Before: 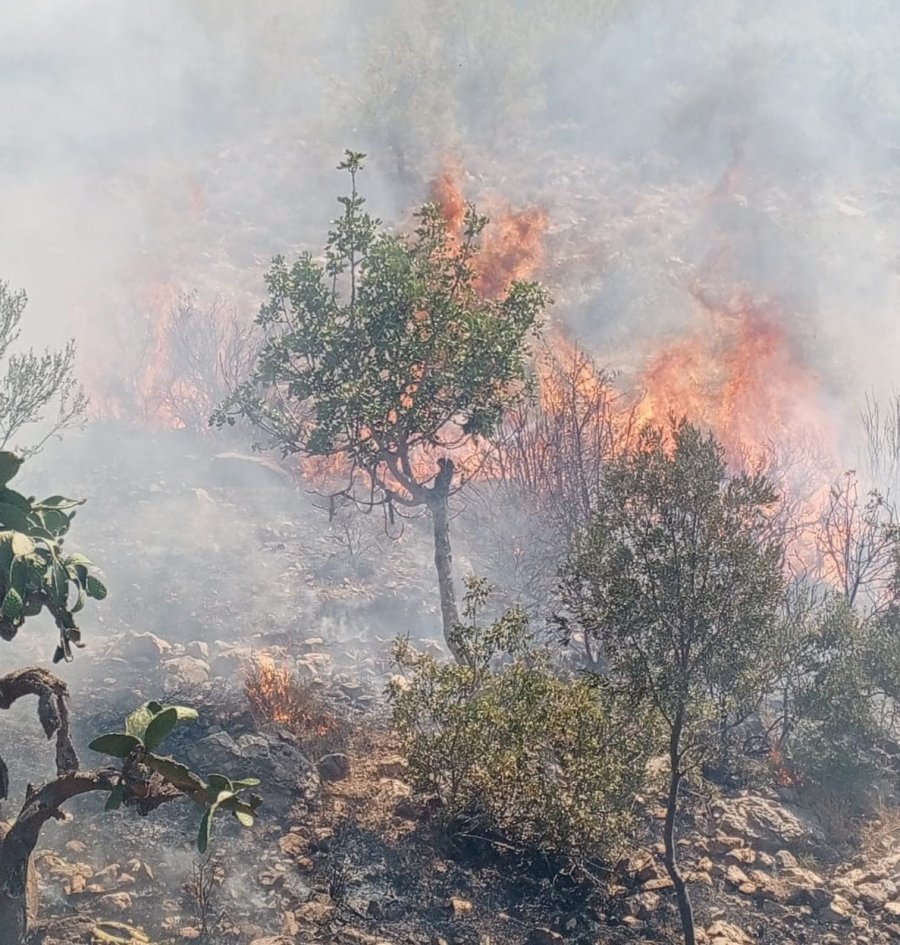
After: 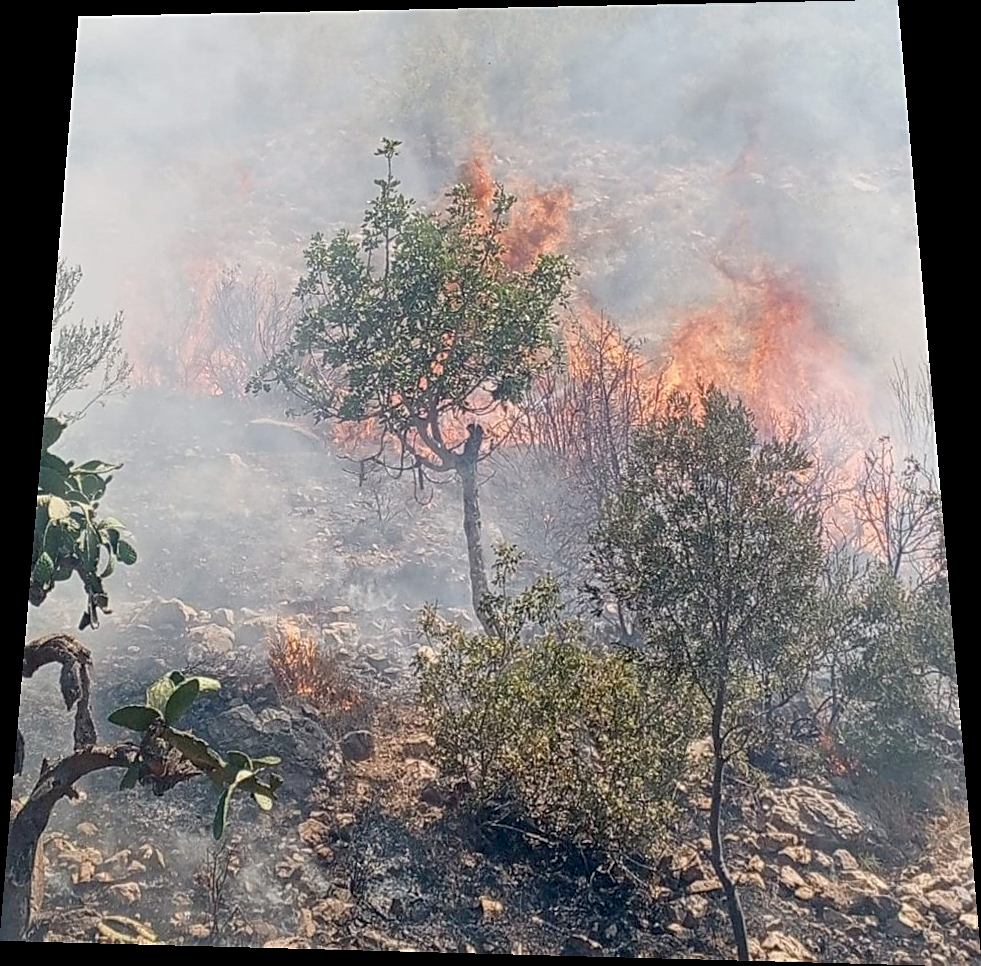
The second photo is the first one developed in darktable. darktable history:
rotate and perspective: rotation 0.128°, lens shift (vertical) -0.181, lens shift (horizontal) -0.044, shear 0.001, automatic cropping off
exposure: black level correction 0.009, compensate highlight preservation false
sharpen: on, module defaults
